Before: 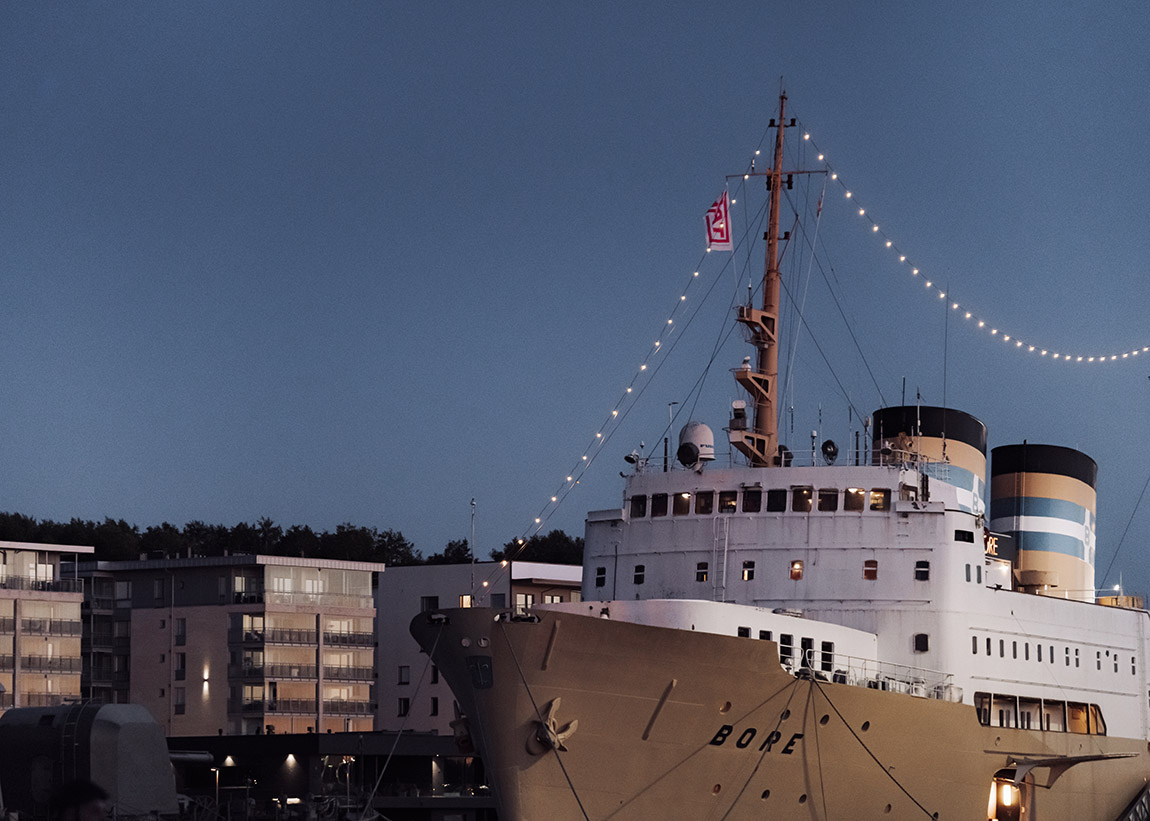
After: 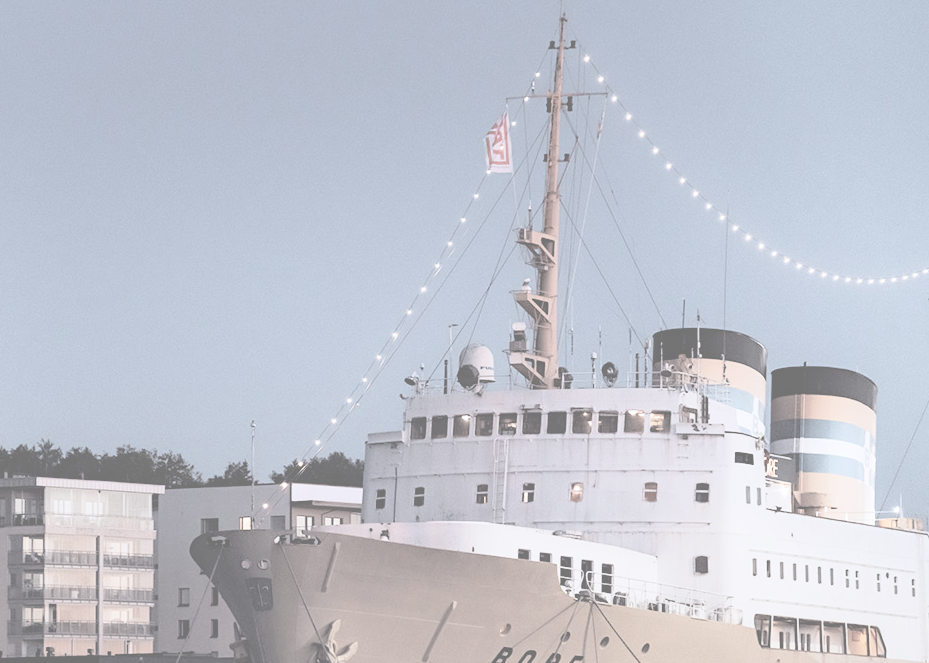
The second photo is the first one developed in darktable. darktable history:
contrast brightness saturation: contrast -0.32, brightness 0.75, saturation -0.78
rgb curve: curves: ch0 [(0, 0) (0.078, 0.051) (0.929, 0.956) (1, 1)], compensate middle gray true
crop: left 19.159%, top 9.58%, bottom 9.58%
exposure: black level correction 0, exposure 1.35 EV, compensate exposure bias true, compensate highlight preservation false
color calibration: x 0.37, y 0.382, temperature 4313.32 K
